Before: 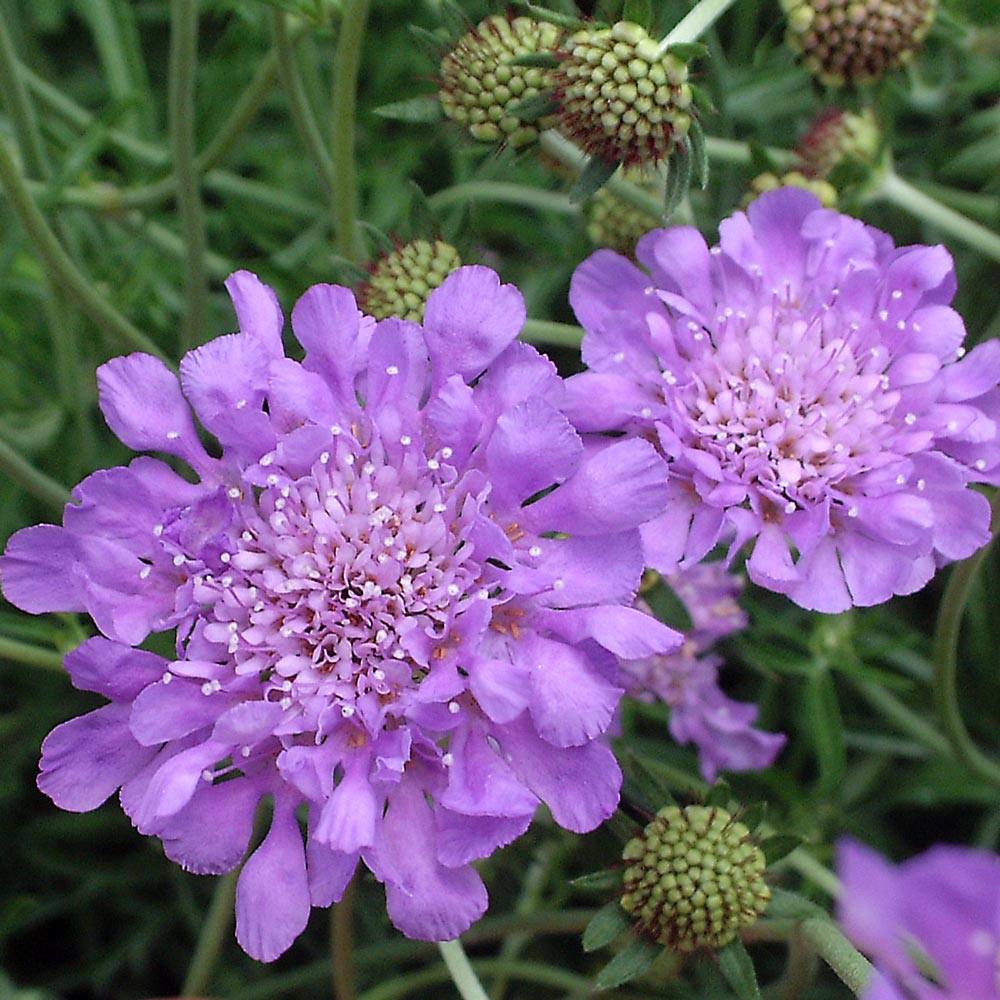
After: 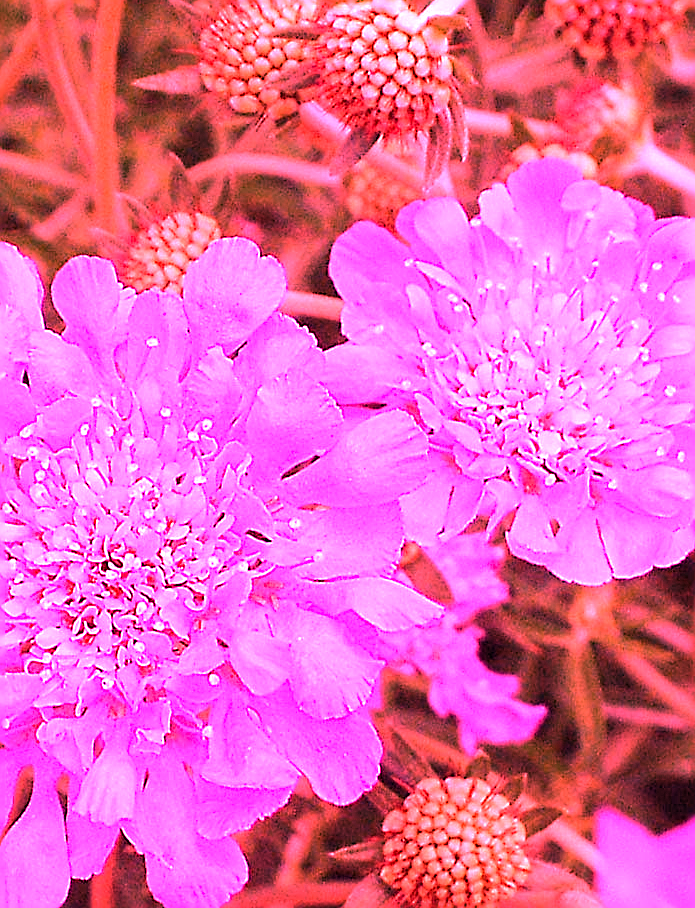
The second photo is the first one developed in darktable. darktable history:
crop and rotate: left 24.034%, top 2.838%, right 6.406%, bottom 6.299%
sharpen: on, module defaults
white balance: red 4.26, blue 1.802
